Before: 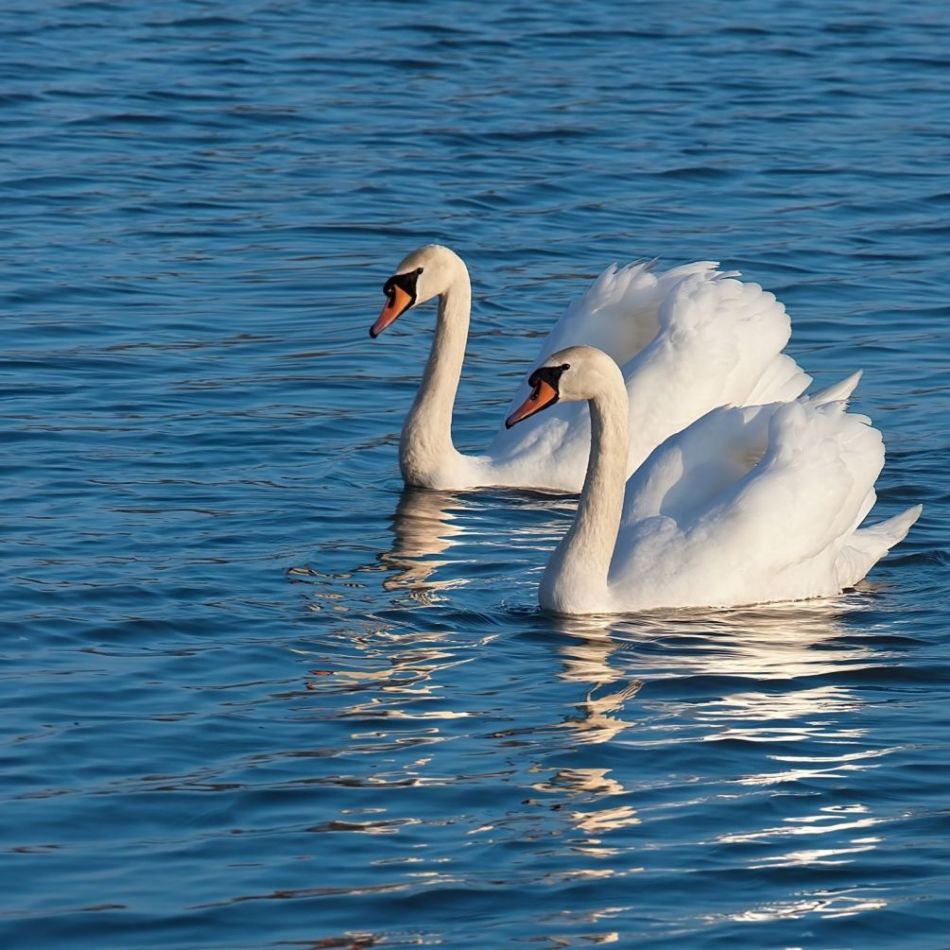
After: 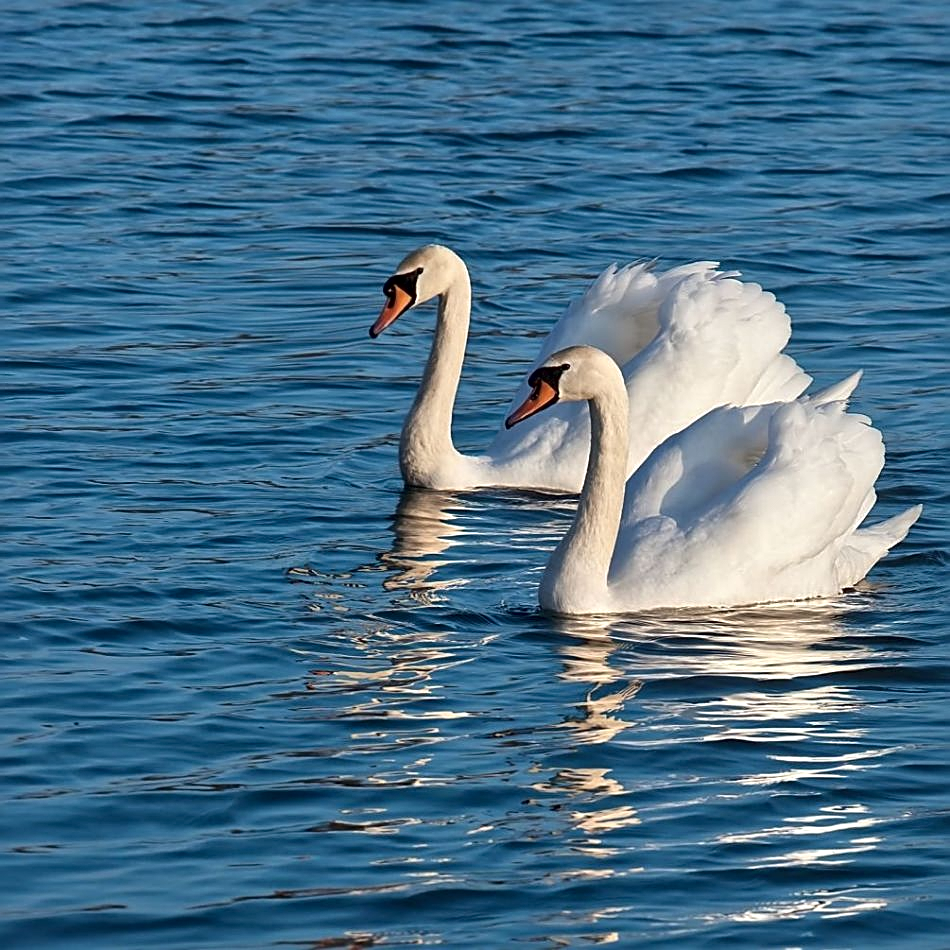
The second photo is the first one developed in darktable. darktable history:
tone equalizer: on, module defaults
local contrast: mode bilateral grid, contrast 20, coarseness 20, detail 150%, midtone range 0.2
sharpen: on, module defaults
